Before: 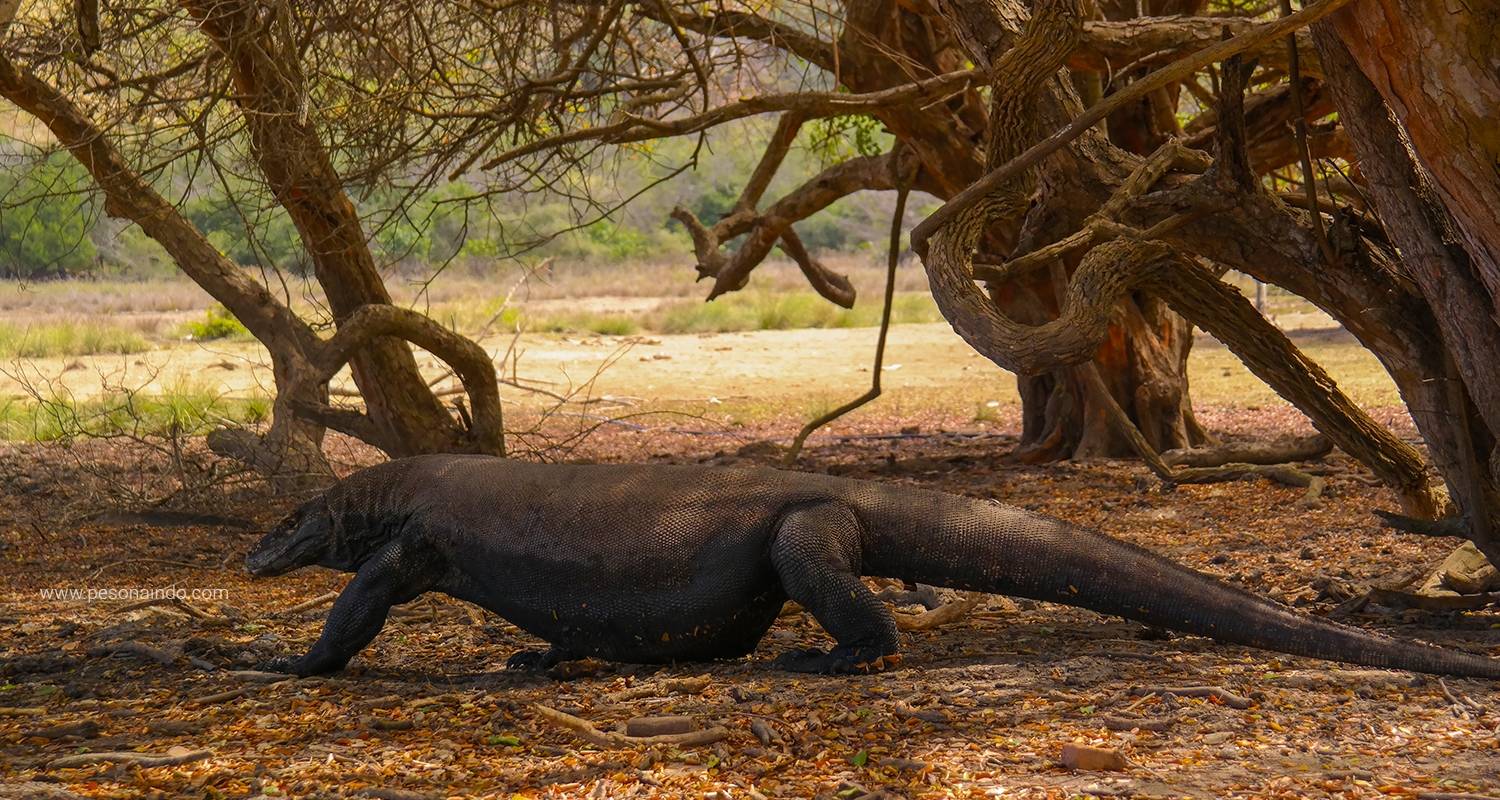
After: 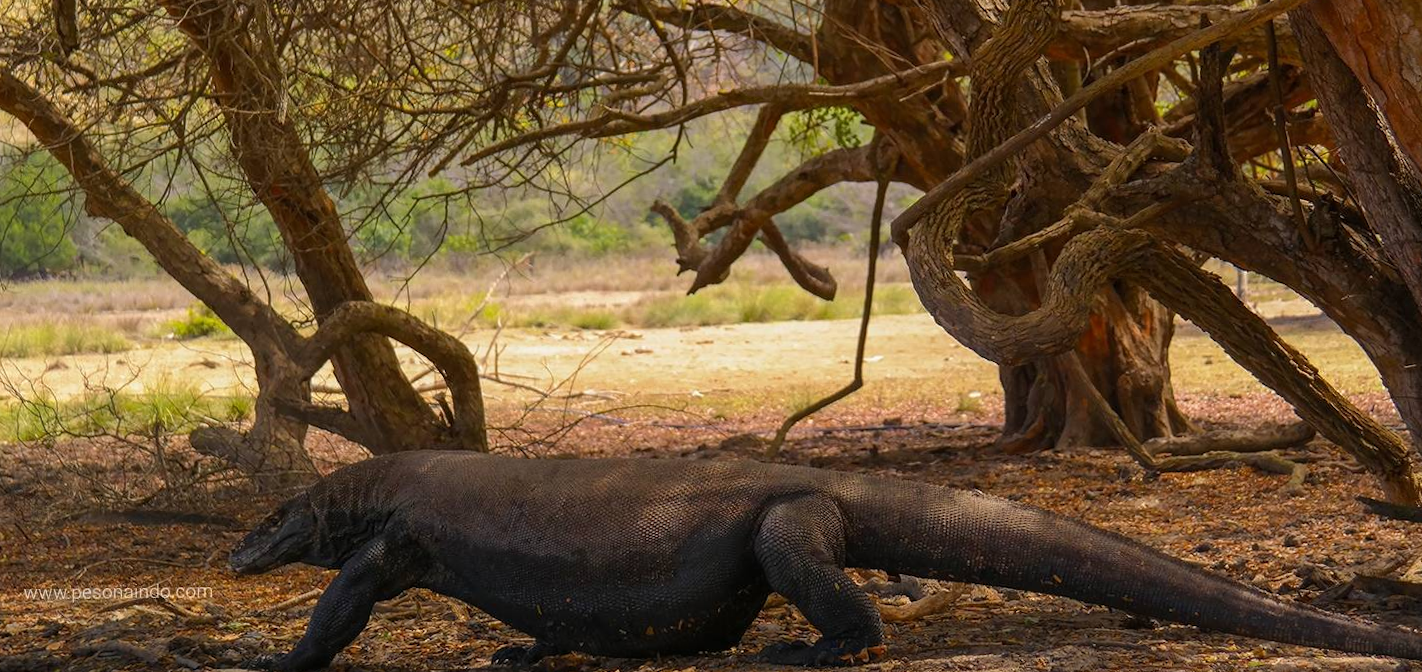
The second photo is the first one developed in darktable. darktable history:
crop and rotate: angle 0.582°, left 0.326%, right 3.018%, bottom 14.31%
